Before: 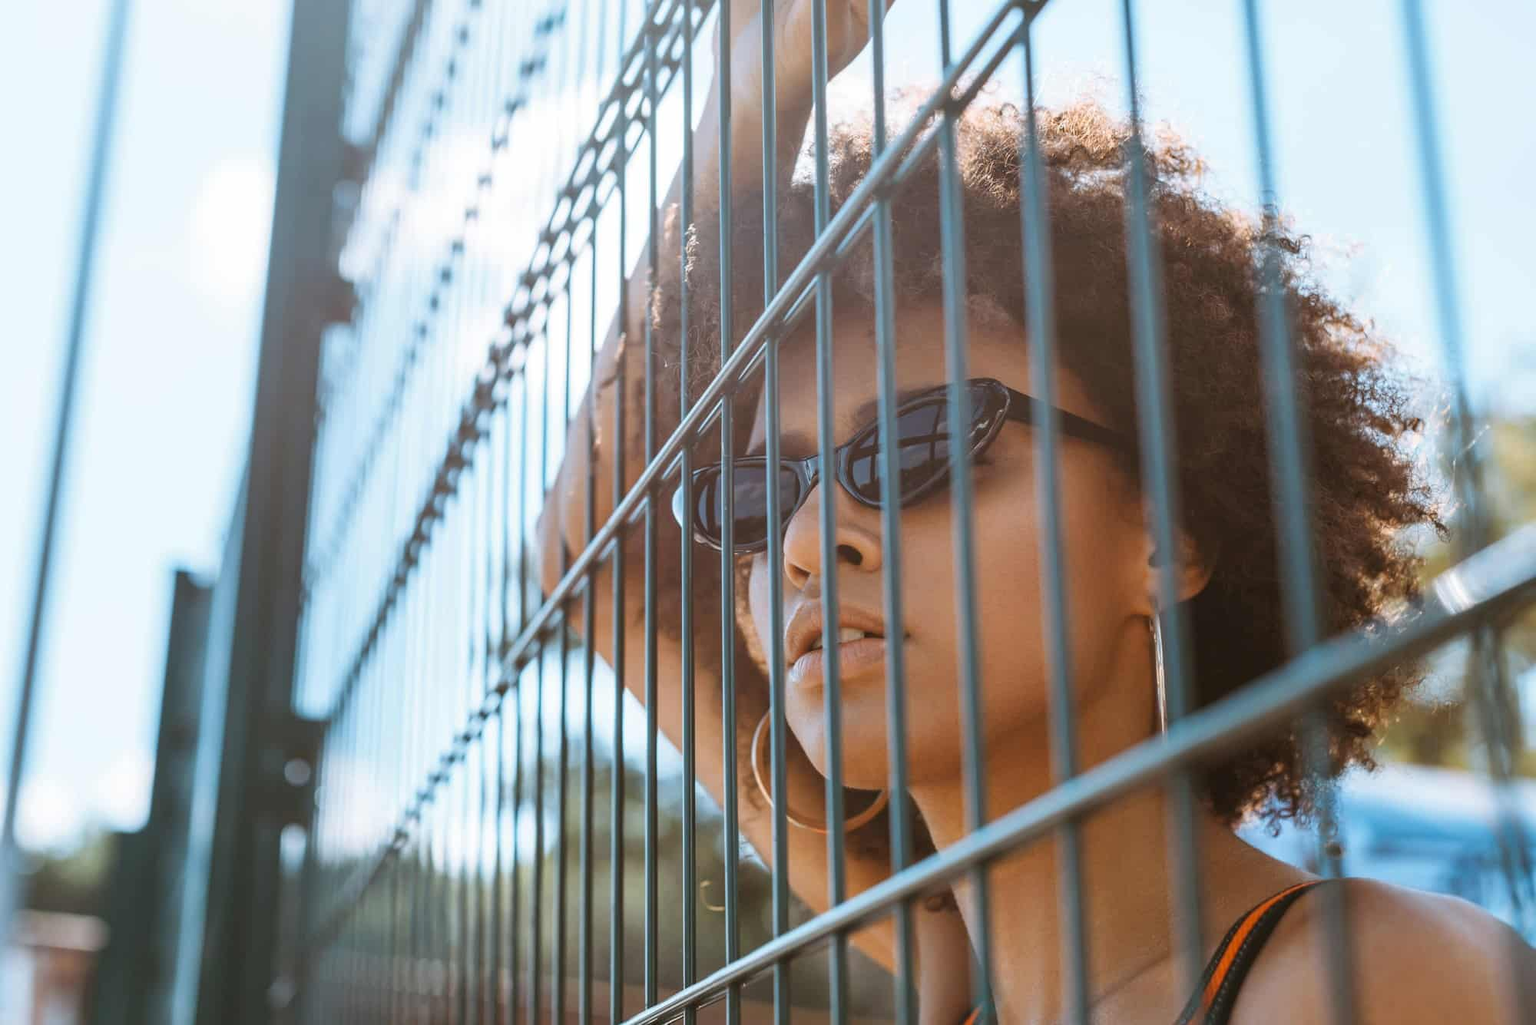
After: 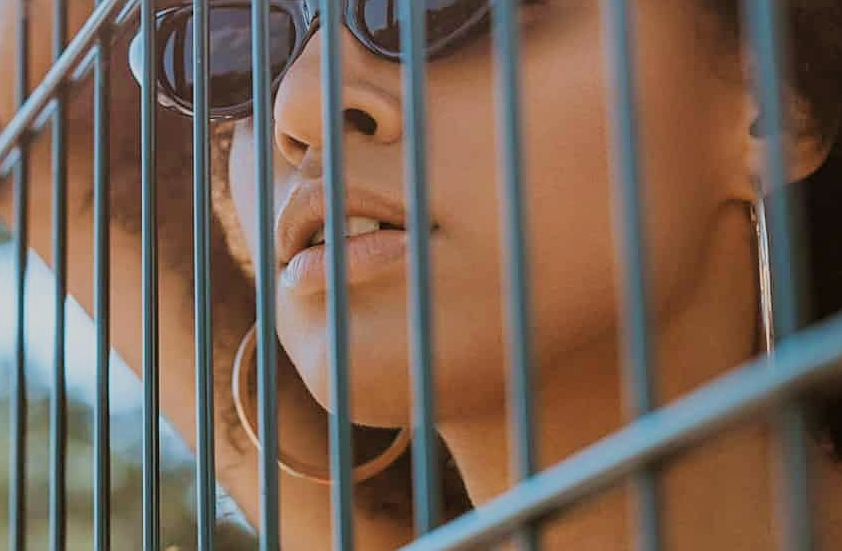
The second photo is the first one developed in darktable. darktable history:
sharpen: on, module defaults
crop: left 37.309%, top 45.064%, right 20.567%, bottom 13.608%
filmic rgb: black relative exposure -7.65 EV, white relative exposure 4.56 EV, threshold 3.04 EV, hardness 3.61, enable highlight reconstruction true
velvia: on, module defaults
